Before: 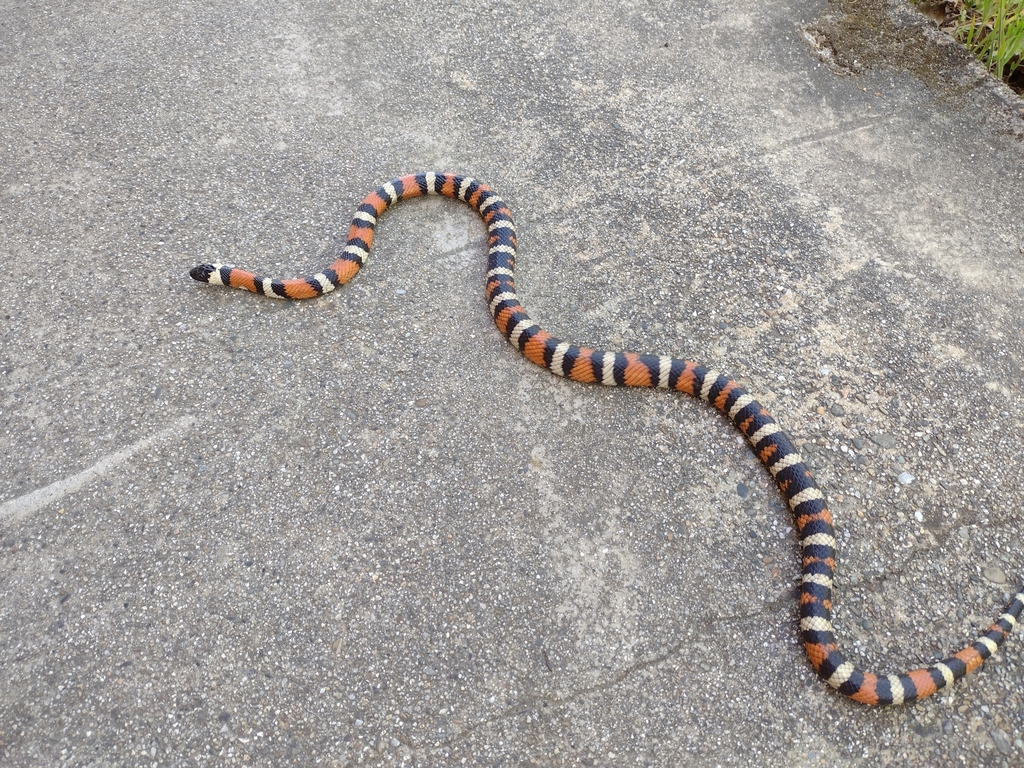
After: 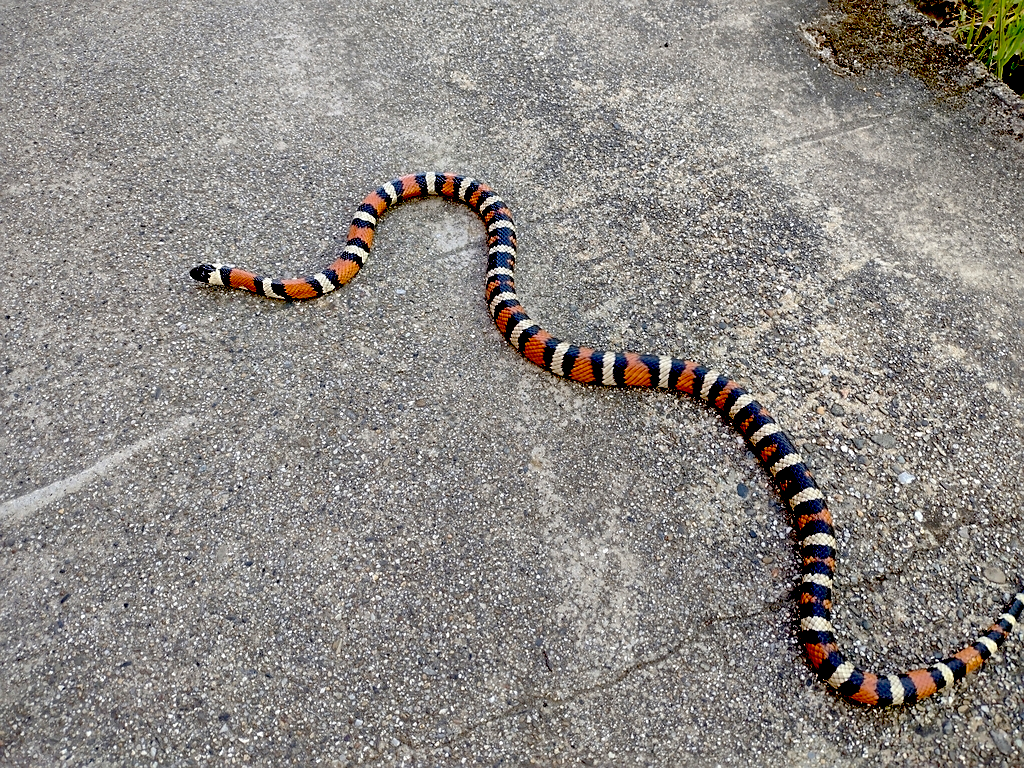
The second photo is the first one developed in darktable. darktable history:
exposure: black level correction 0.099, exposure -0.083 EV, compensate highlight preservation false
sharpen: radius 1.873, amount 0.398, threshold 1.334
